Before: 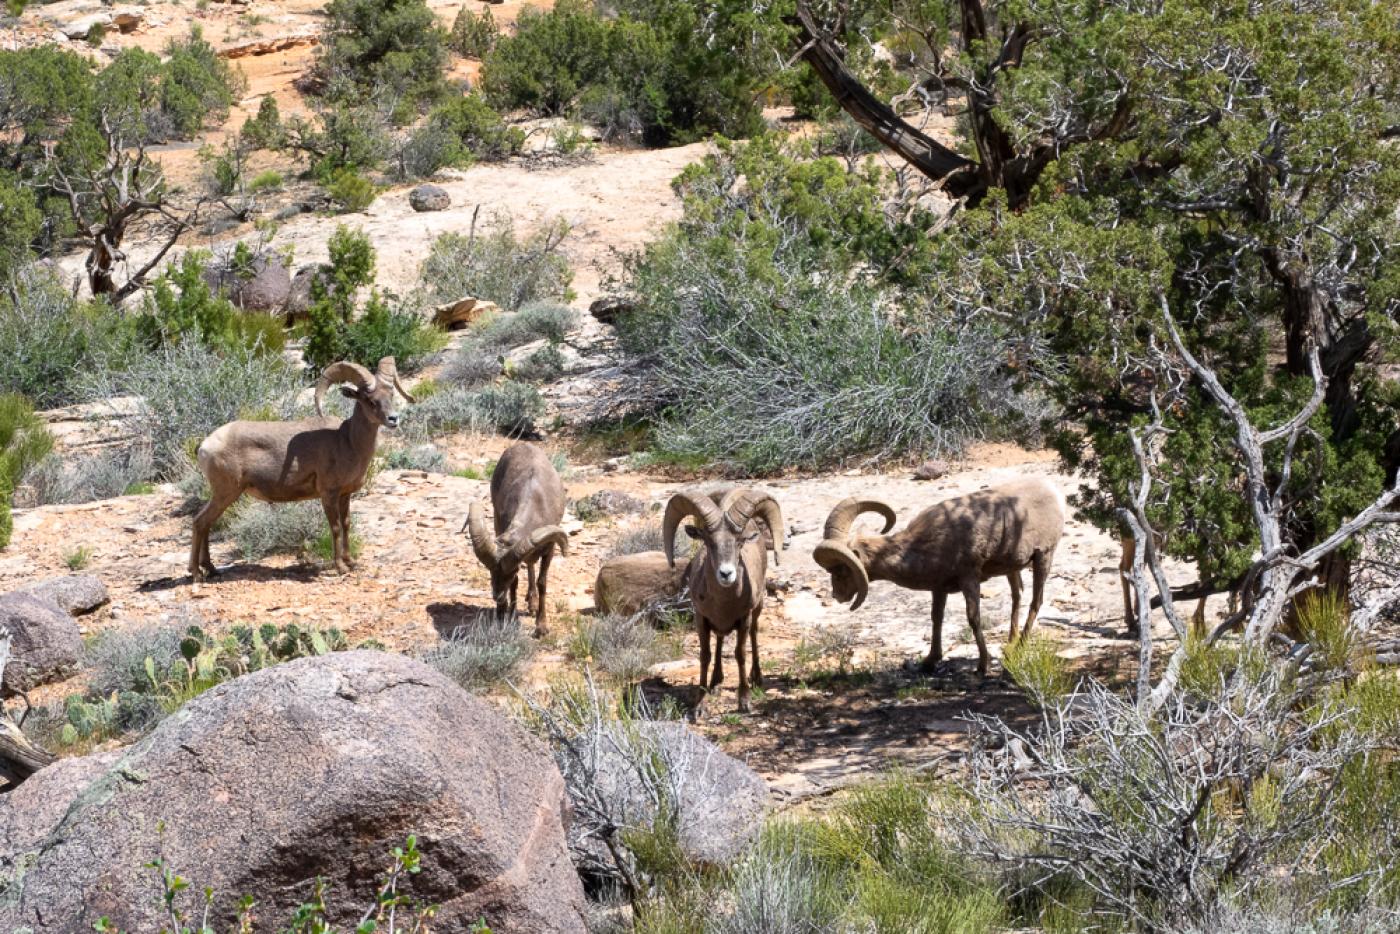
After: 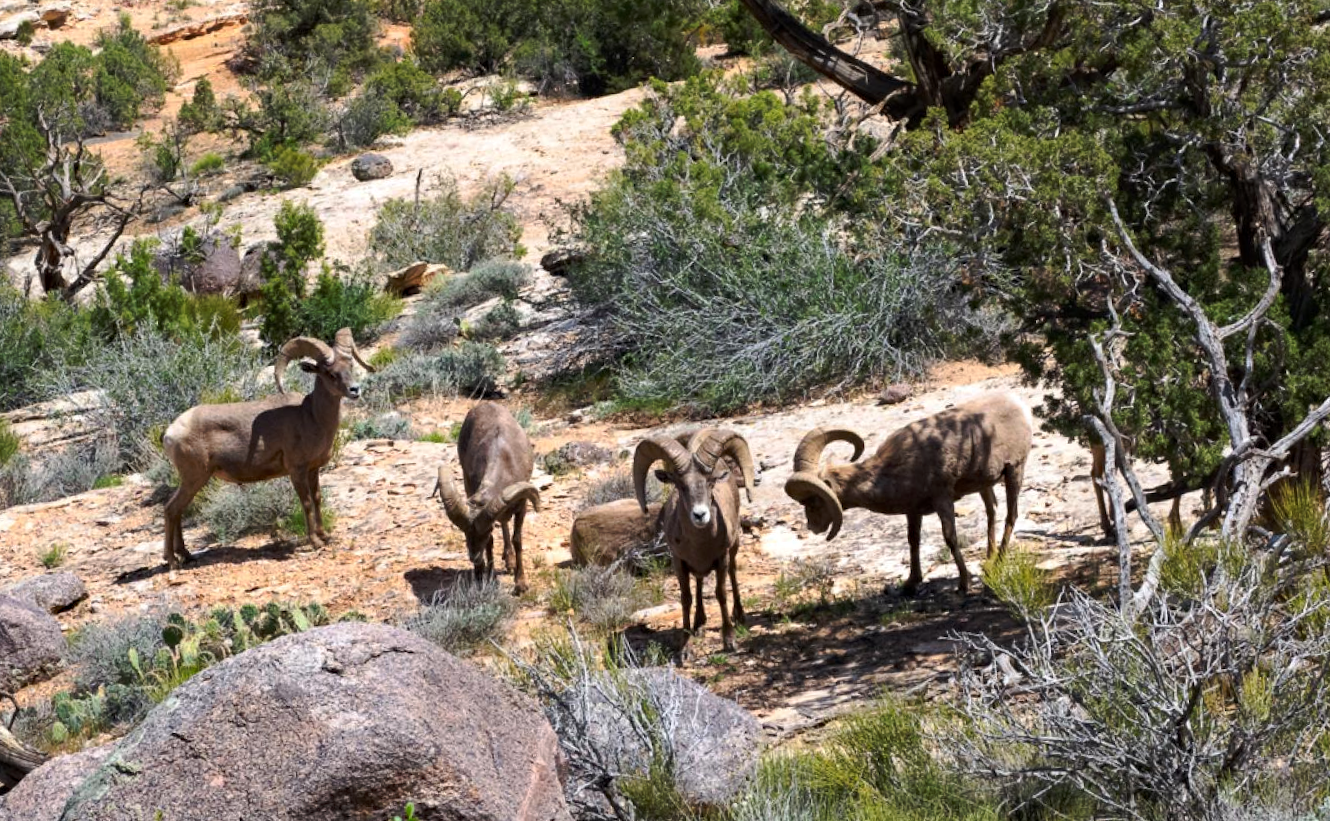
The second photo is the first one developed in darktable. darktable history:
haze removal: compatibility mode true, adaptive false
rotate and perspective: rotation -5°, crop left 0.05, crop right 0.952, crop top 0.11, crop bottom 0.89
tone curve: curves: ch0 [(0, 0) (0.003, 0.002) (0.011, 0.009) (0.025, 0.02) (0.044, 0.035) (0.069, 0.055) (0.1, 0.08) (0.136, 0.109) (0.177, 0.142) (0.224, 0.179) (0.277, 0.222) (0.335, 0.268) (0.399, 0.329) (0.468, 0.409) (0.543, 0.495) (0.623, 0.579) (0.709, 0.669) (0.801, 0.767) (0.898, 0.885) (1, 1)], preserve colors none
